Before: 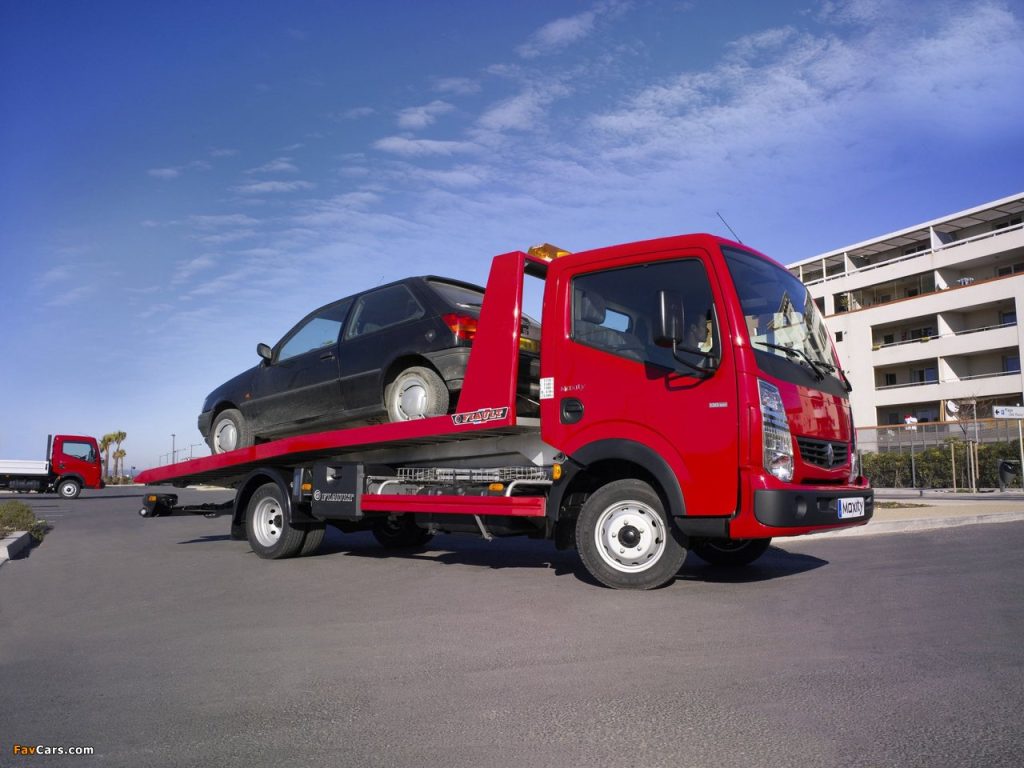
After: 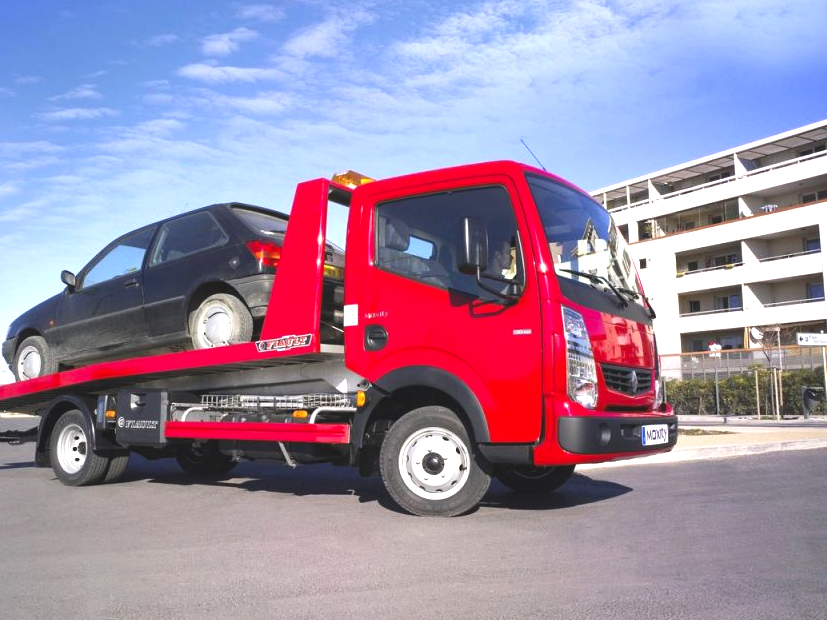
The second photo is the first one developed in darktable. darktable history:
crop: left 19.159%, top 9.58%, bottom 9.58%
exposure: black level correction -0.005, exposure 1 EV, compensate highlight preservation false
vibrance: vibrance 20%
